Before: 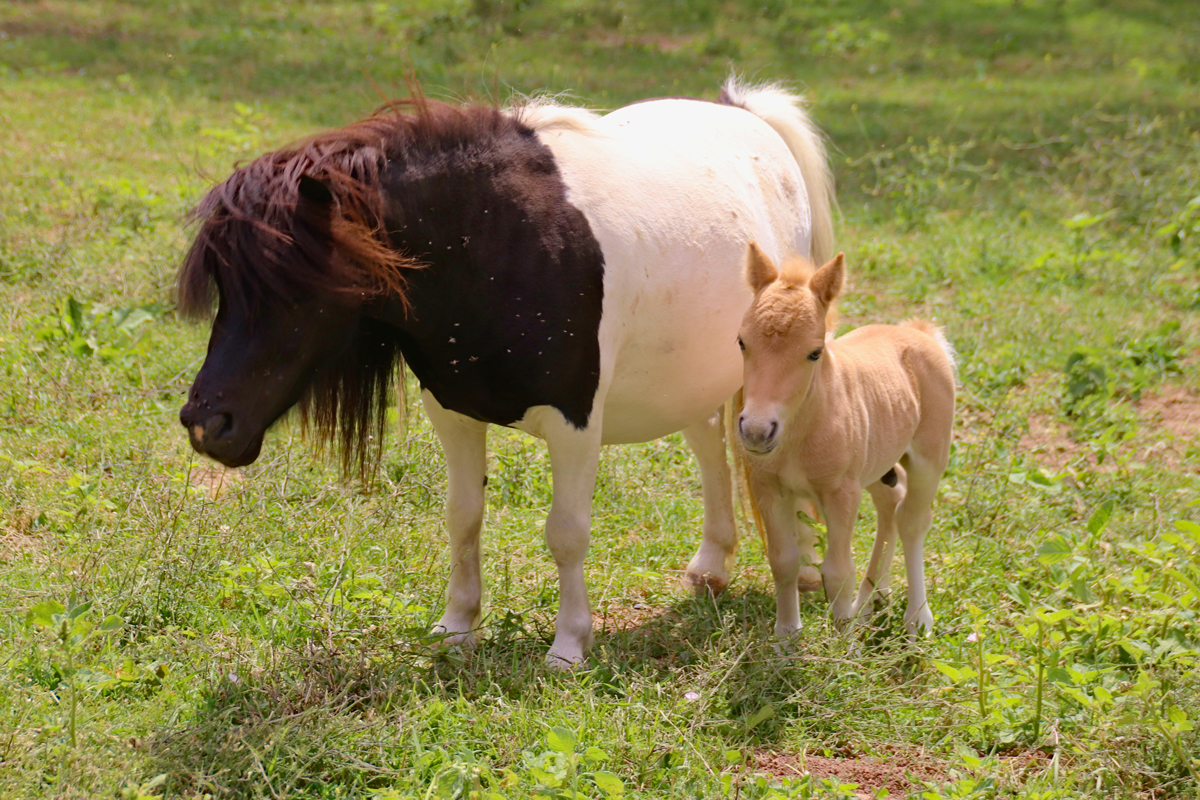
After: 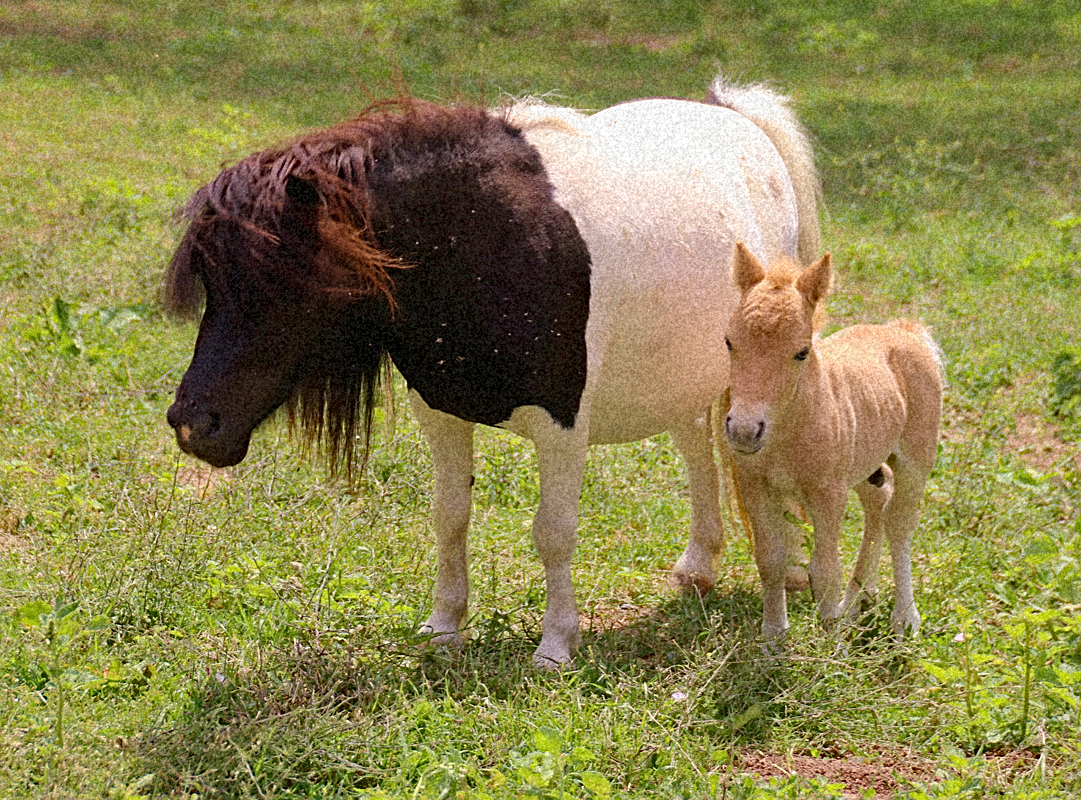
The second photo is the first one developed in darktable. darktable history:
crop and rotate: left 1.088%, right 8.807%
grain: coarseness 46.9 ISO, strength 50.21%, mid-tones bias 0%
sharpen: on, module defaults
